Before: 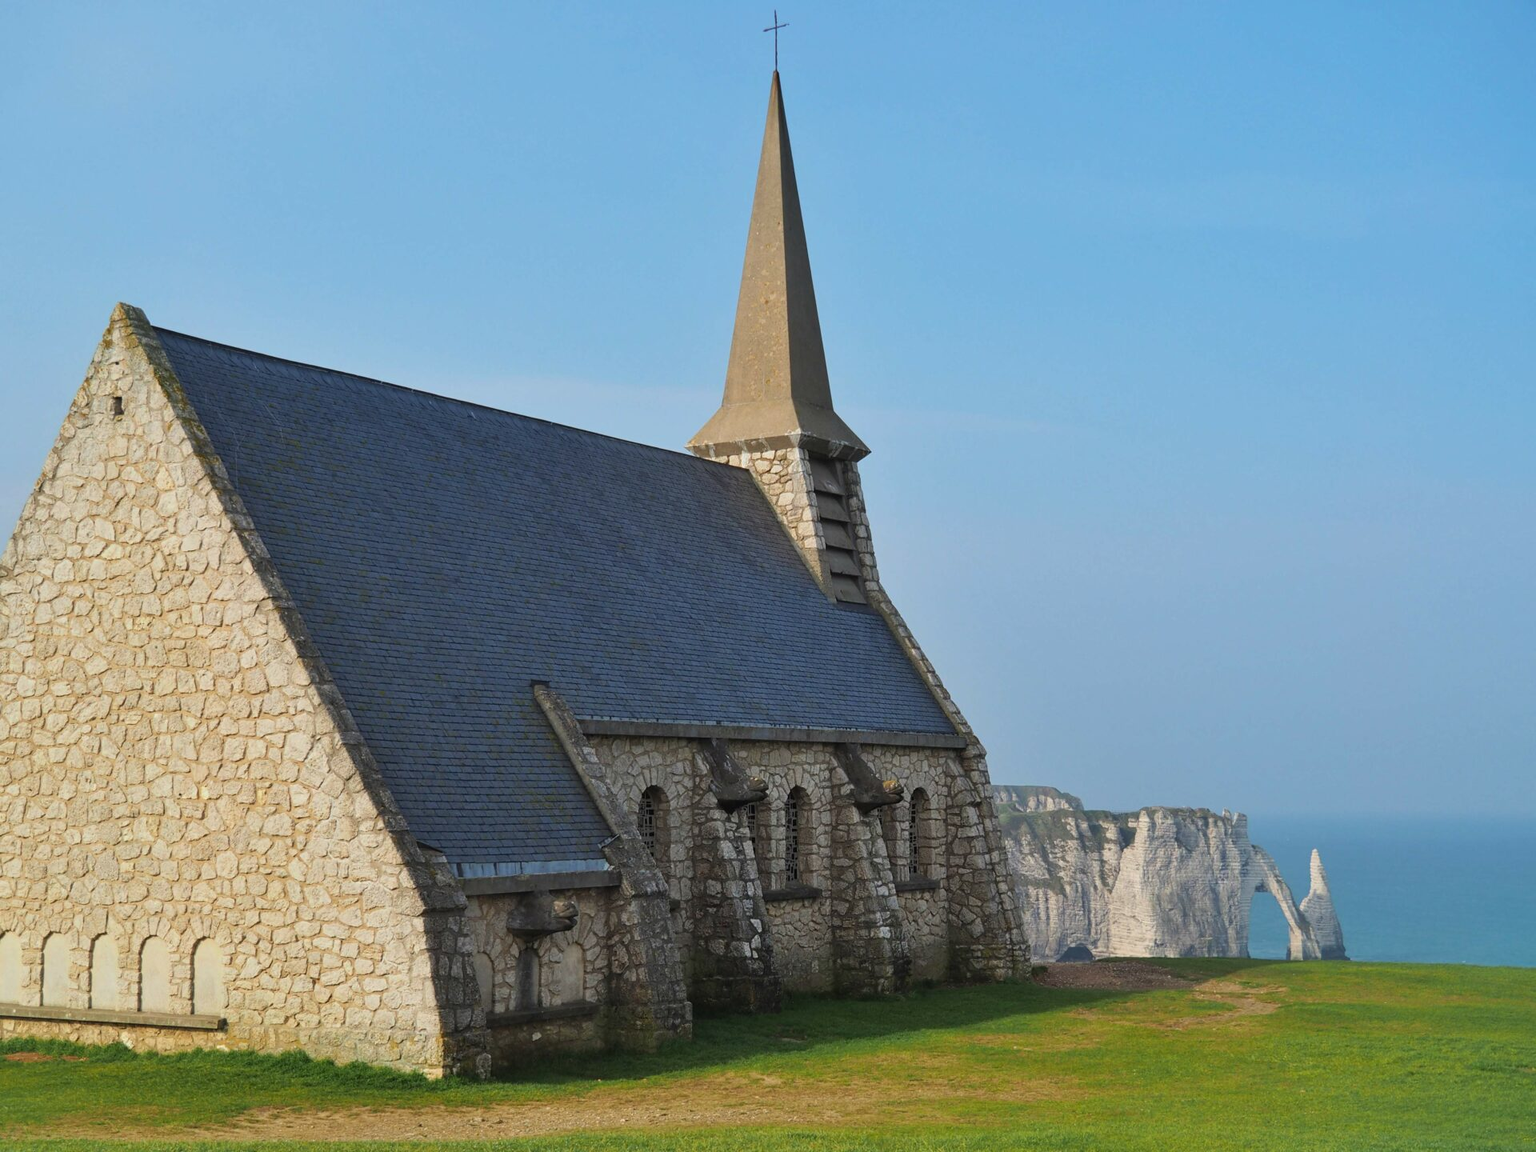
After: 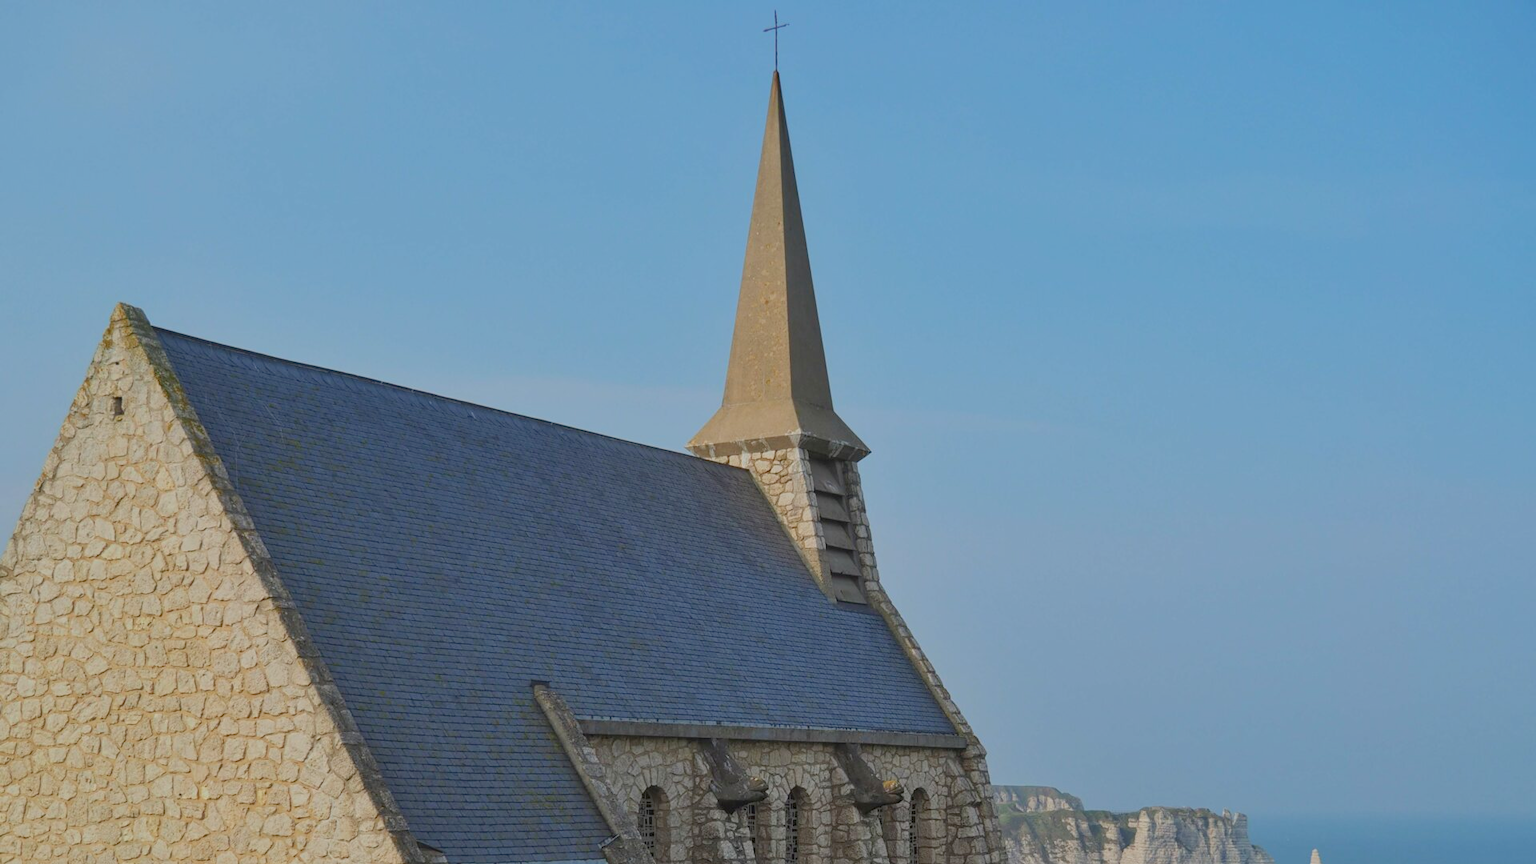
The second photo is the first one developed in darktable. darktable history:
crop: bottom 24.988%
local contrast: highlights 100%, shadows 100%, detail 120%, midtone range 0.2
color balance rgb: contrast -30%
